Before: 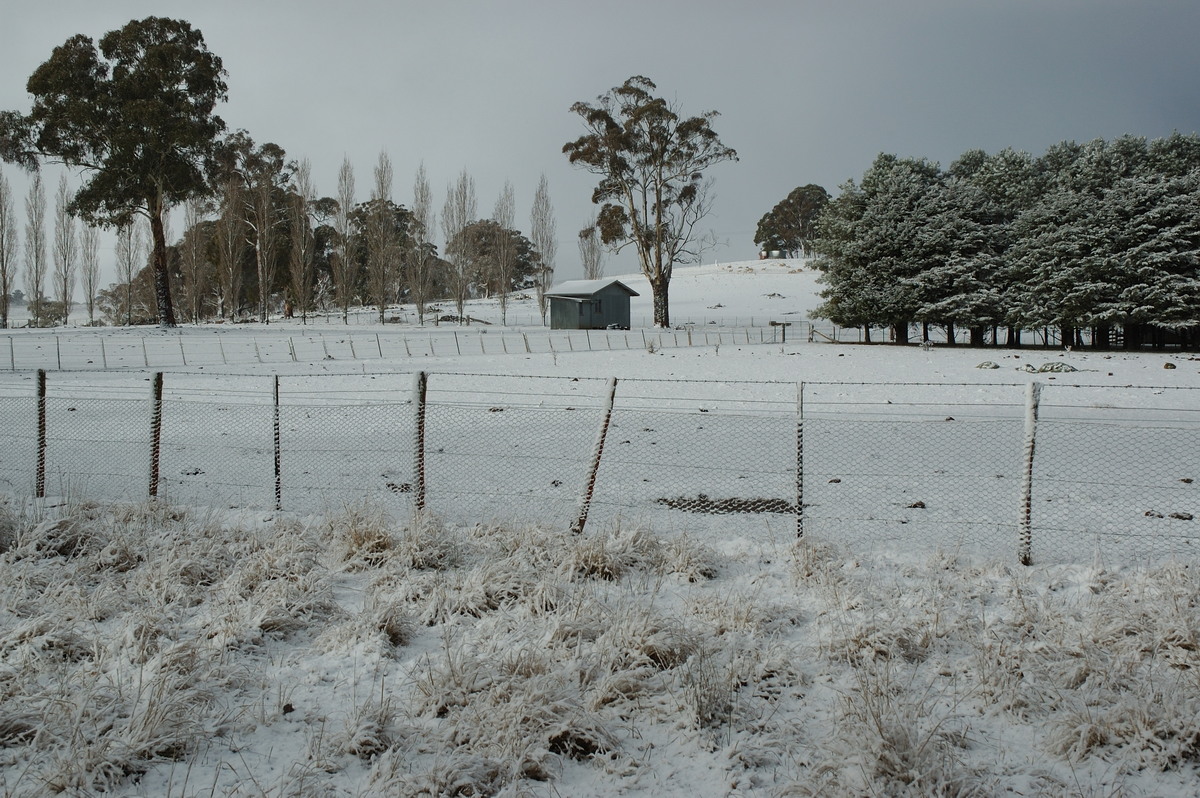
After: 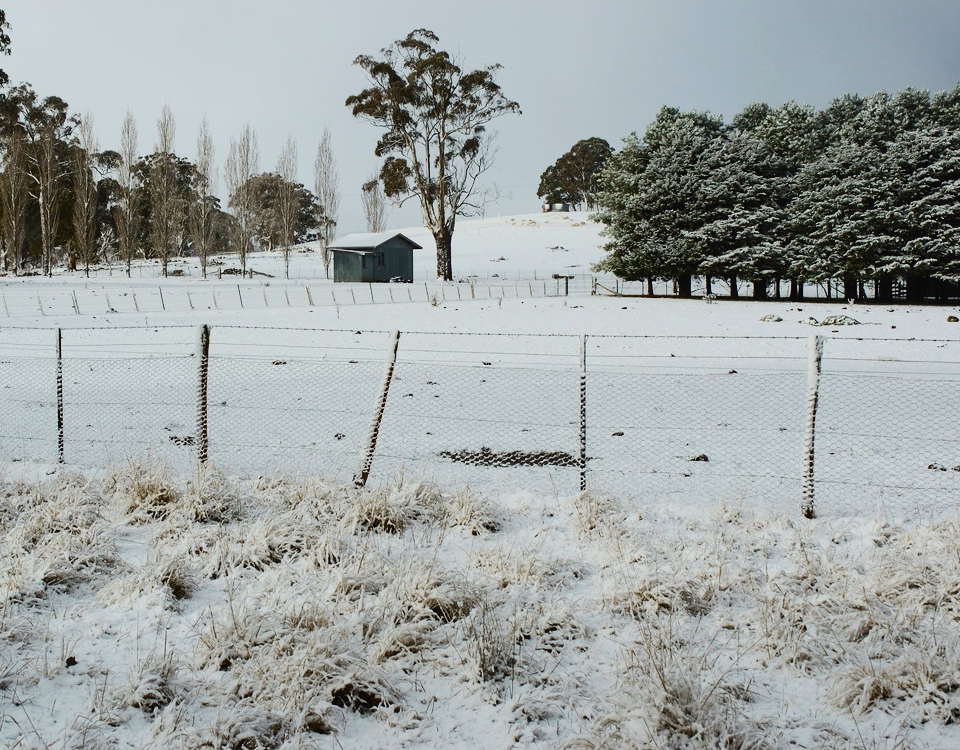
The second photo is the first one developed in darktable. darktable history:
tone curve: curves: ch0 [(0, 0.021) (0.104, 0.093) (0.236, 0.234) (0.456, 0.566) (0.647, 0.78) (0.864, 0.9) (1, 0.932)]; ch1 [(0, 0) (0.353, 0.344) (0.43, 0.401) (0.479, 0.476) (0.502, 0.504) (0.544, 0.534) (0.566, 0.566) (0.612, 0.621) (0.657, 0.679) (1, 1)]; ch2 [(0, 0) (0.34, 0.314) (0.434, 0.43) (0.5, 0.498) (0.528, 0.536) (0.56, 0.576) (0.595, 0.638) (0.644, 0.729) (1, 1)], color space Lab, independent channels, preserve colors none
crop and rotate: left 18.153%, top 5.922%, right 1.835%
